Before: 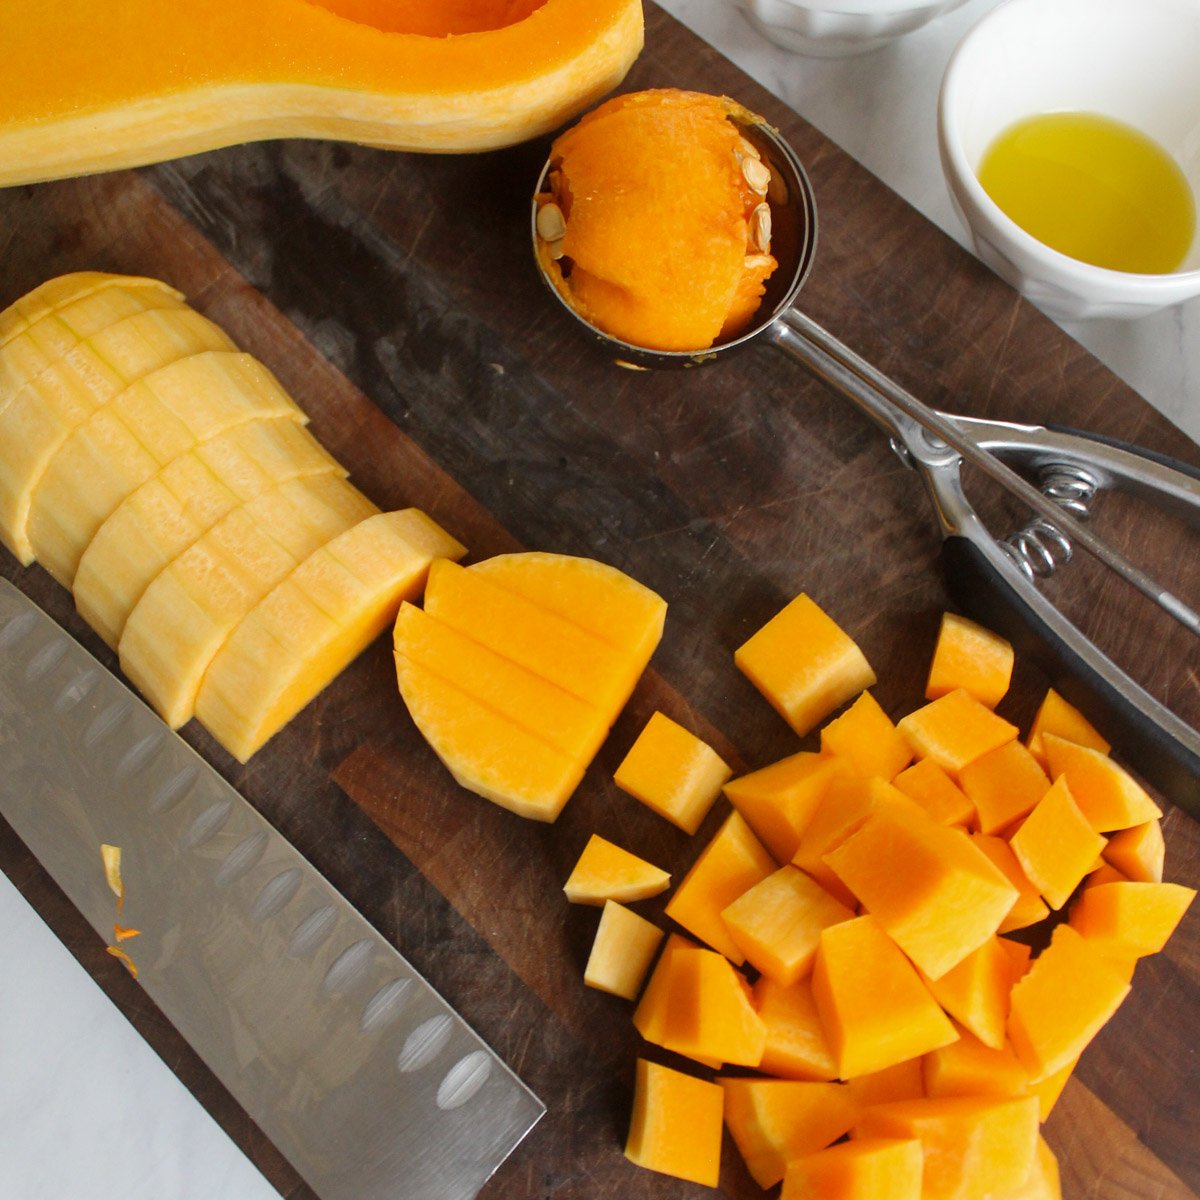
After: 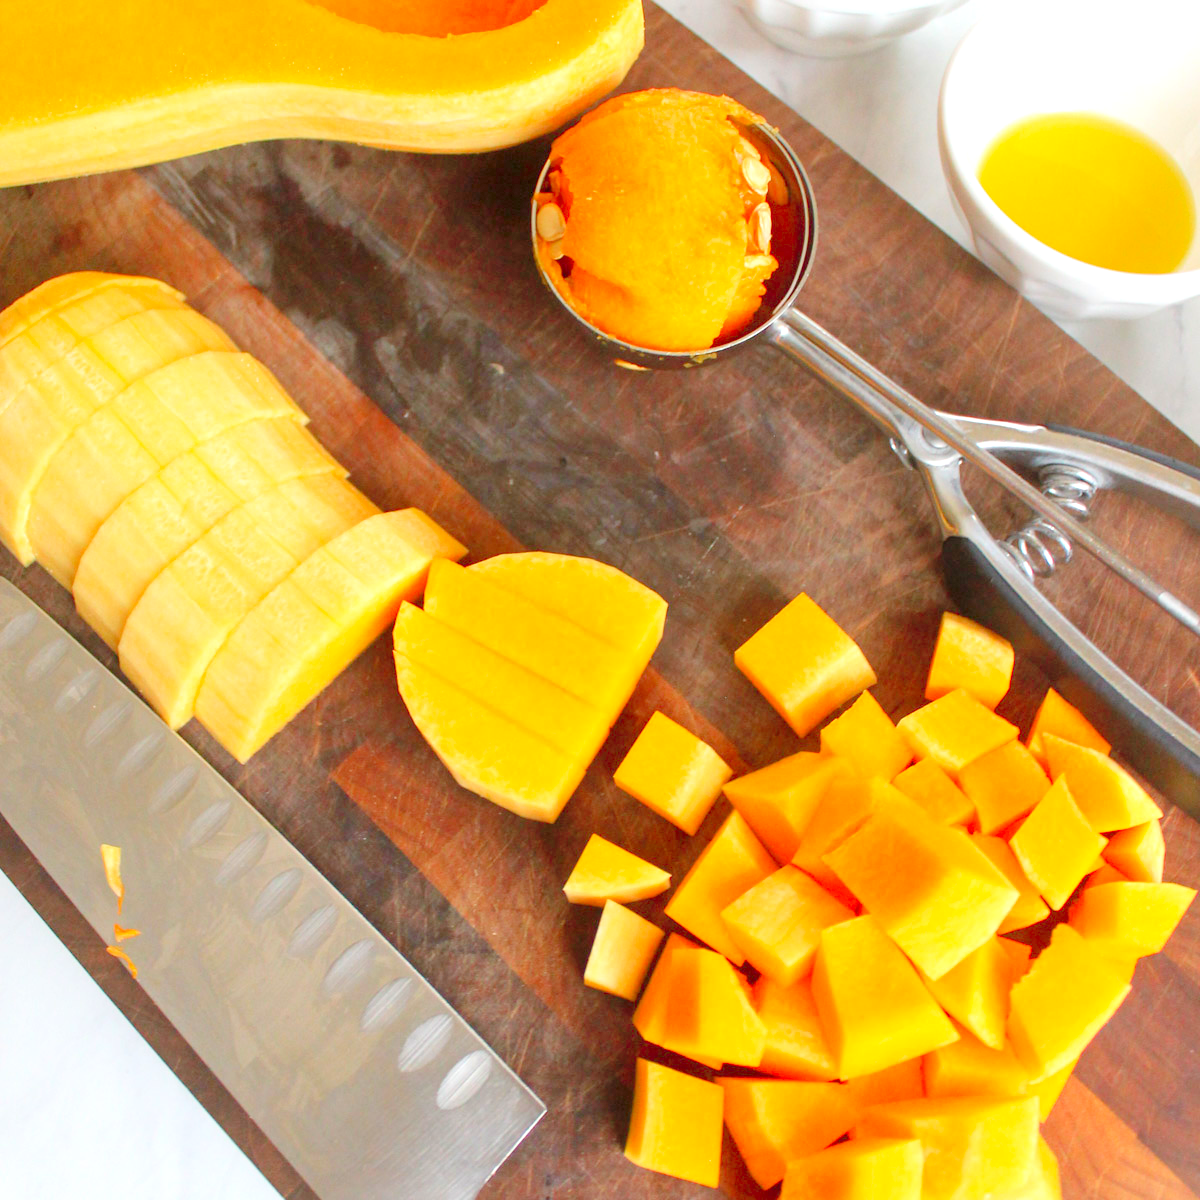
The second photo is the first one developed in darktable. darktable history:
rgb levels: preserve colors max RGB
levels: levels [0.008, 0.318, 0.836]
